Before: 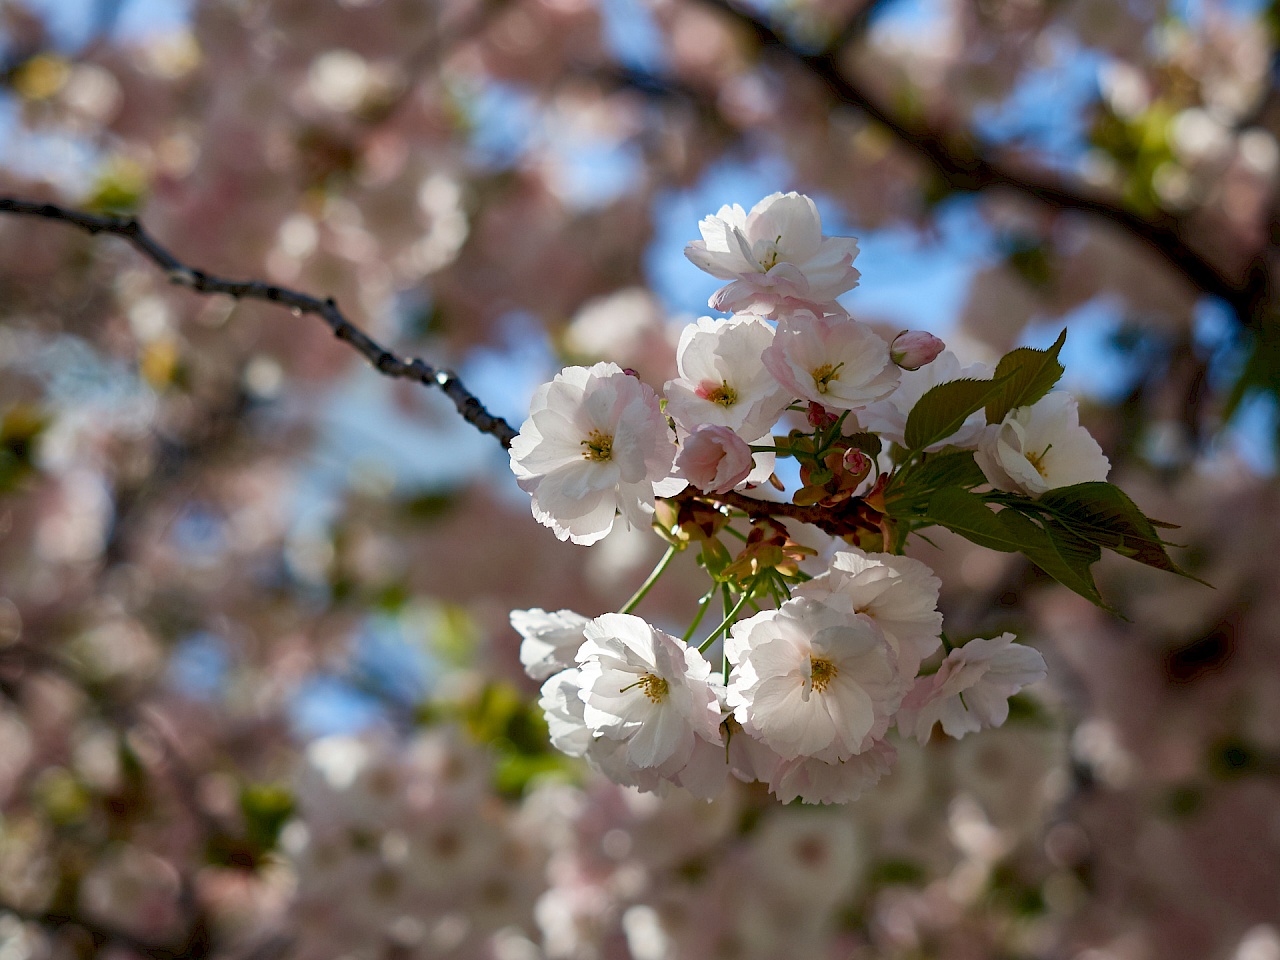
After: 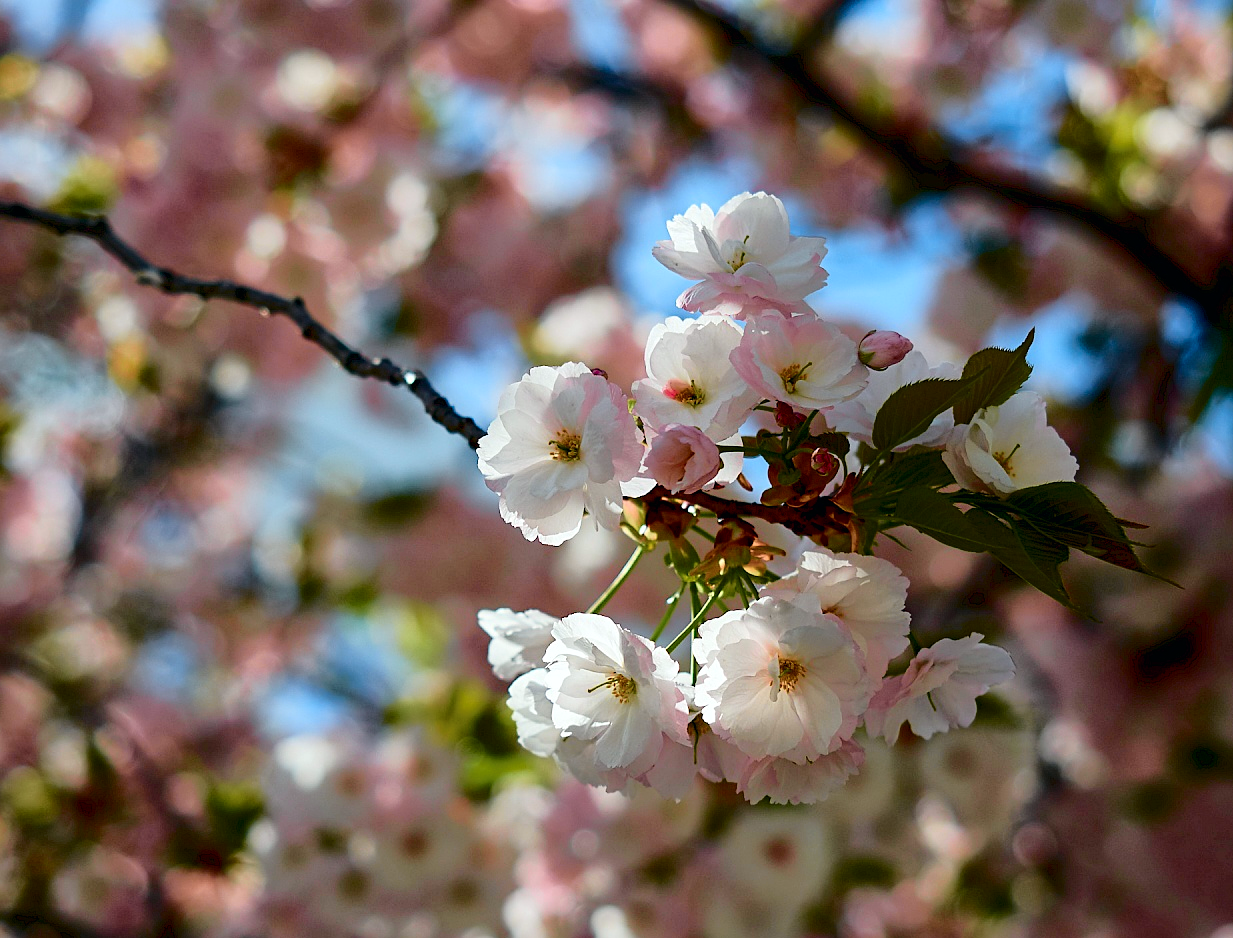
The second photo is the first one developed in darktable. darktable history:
tone curve: curves: ch0 [(0, 0) (0.081, 0.044) (0.192, 0.125) (0.283, 0.238) (0.416, 0.449) (0.495, 0.524) (0.686, 0.743) (0.826, 0.865) (0.978, 0.988)]; ch1 [(0, 0) (0.161, 0.092) (0.35, 0.33) (0.392, 0.392) (0.427, 0.426) (0.479, 0.472) (0.505, 0.497) (0.521, 0.514) (0.547, 0.568) (0.579, 0.597) (0.625, 0.627) (0.678, 0.733) (1, 1)]; ch2 [(0, 0) (0.346, 0.362) (0.404, 0.427) (0.502, 0.495) (0.531, 0.523) (0.549, 0.554) (0.582, 0.596) (0.629, 0.642) (0.717, 0.678) (1, 1)], color space Lab, independent channels, preserve colors none
crop and rotate: left 2.536%, right 1.107%, bottom 2.246%
color balance rgb: perceptual saturation grading › global saturation 20%, global vibrance 20%
sharpen: amount 0.2
